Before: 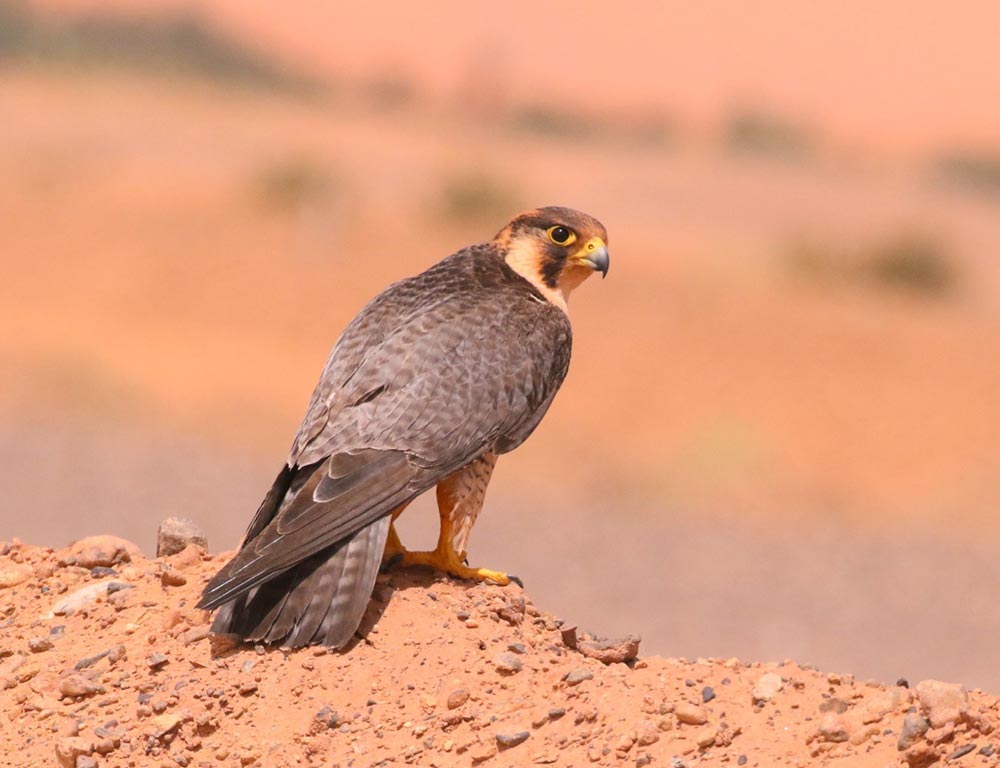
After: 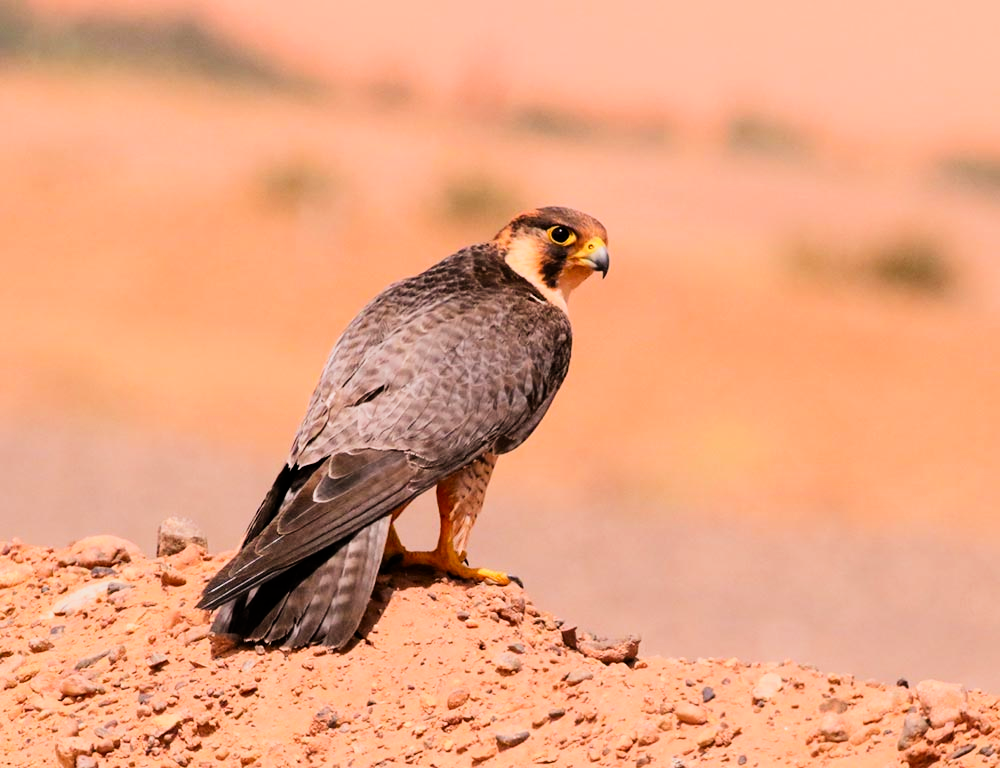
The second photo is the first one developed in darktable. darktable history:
filmic rgb: black relative exposure -5.04 EV, white relative exposure 3.52 EV, hardness 3.18, contrast 1.485, highlights saturation mix -48.61%
contrast brightness saturation: contrast 0.088, saturation 0.283
